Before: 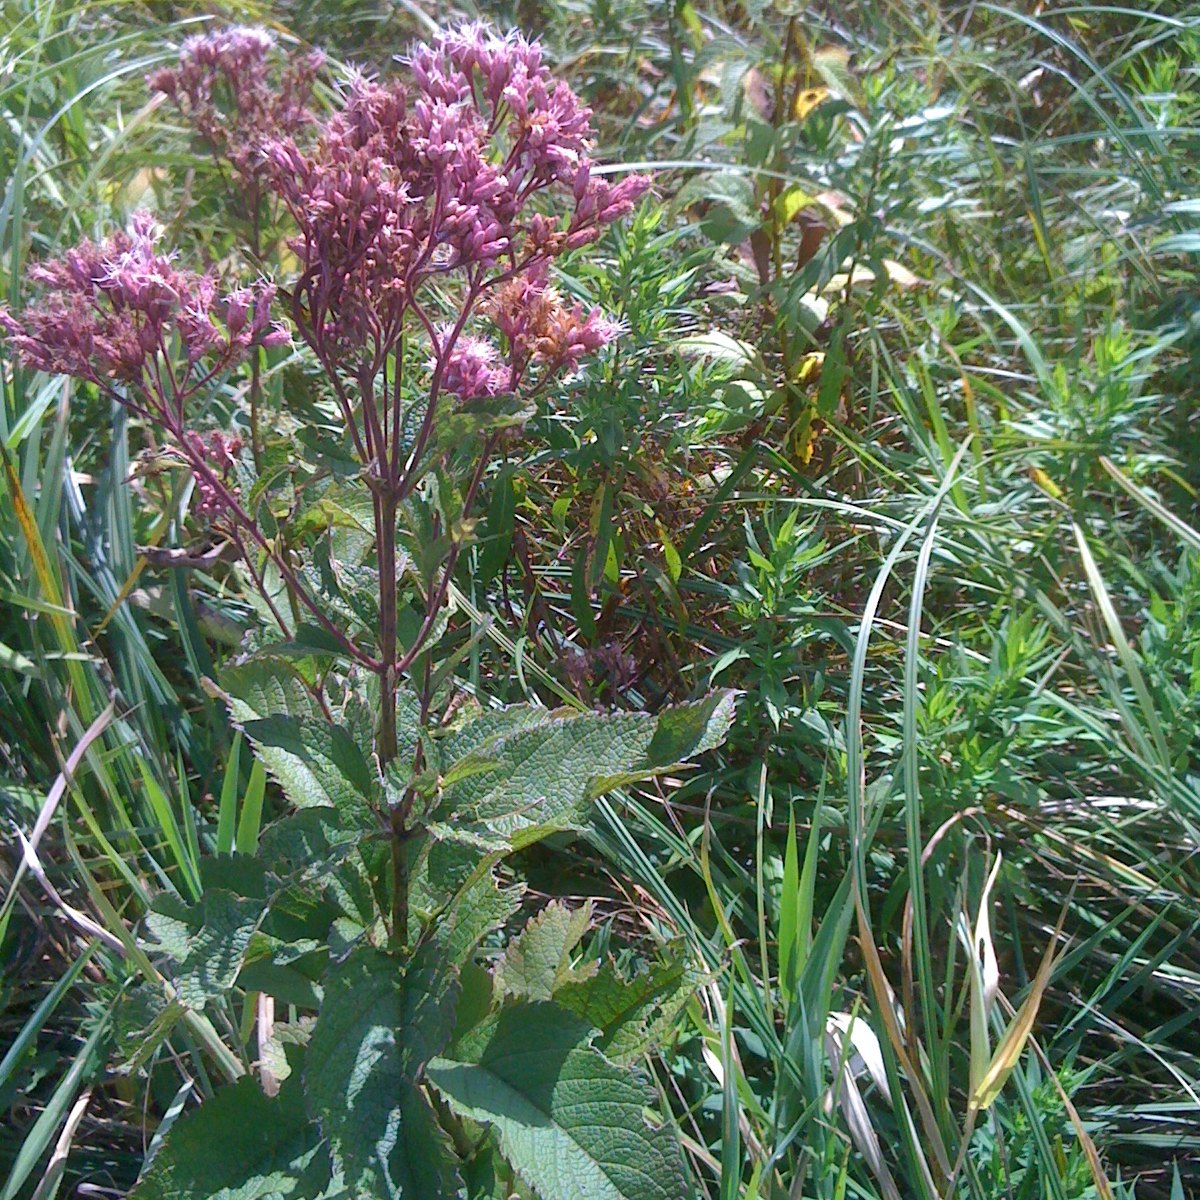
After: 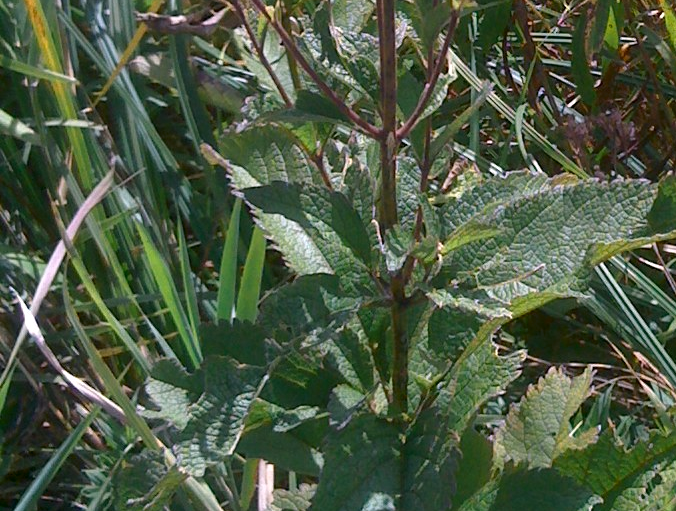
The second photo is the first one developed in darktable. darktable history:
color balance: mode lift, gamma, gain (sRGB), lift [1, 1.049, 1, 1]
white balance: red 0.983, blue 1.036
crop: top 44.483%, right 43.593%, bottom 12.892%
contrast brightness saturation: brightness -0.09
color correction: highlights a* 4.02, highlights b* 4.98, shadows a* -7.55, shadows b* 4.98
tone equalizer: on, module defaults
color zones: curves: ch0 [(0.018, 0.548) (0.197, 0.654) (0.425, 0.447) (0.605, 0.658) (0.732, 0.579)]; ch1 [(0.105, 0.531) (0.224, 0.531) (0.386, 0.39) (0.618, 0.456) (0.732, 0.456) (0.956, 0.421)]; ch2 [(0.039, 0.583) (0.215, 0.465) (0.399, 0.544) (0.465, 0.548) (0.614, 0.447) (0.724, 0.43) (0.882, 0.623) (0.956, 0.632)]
